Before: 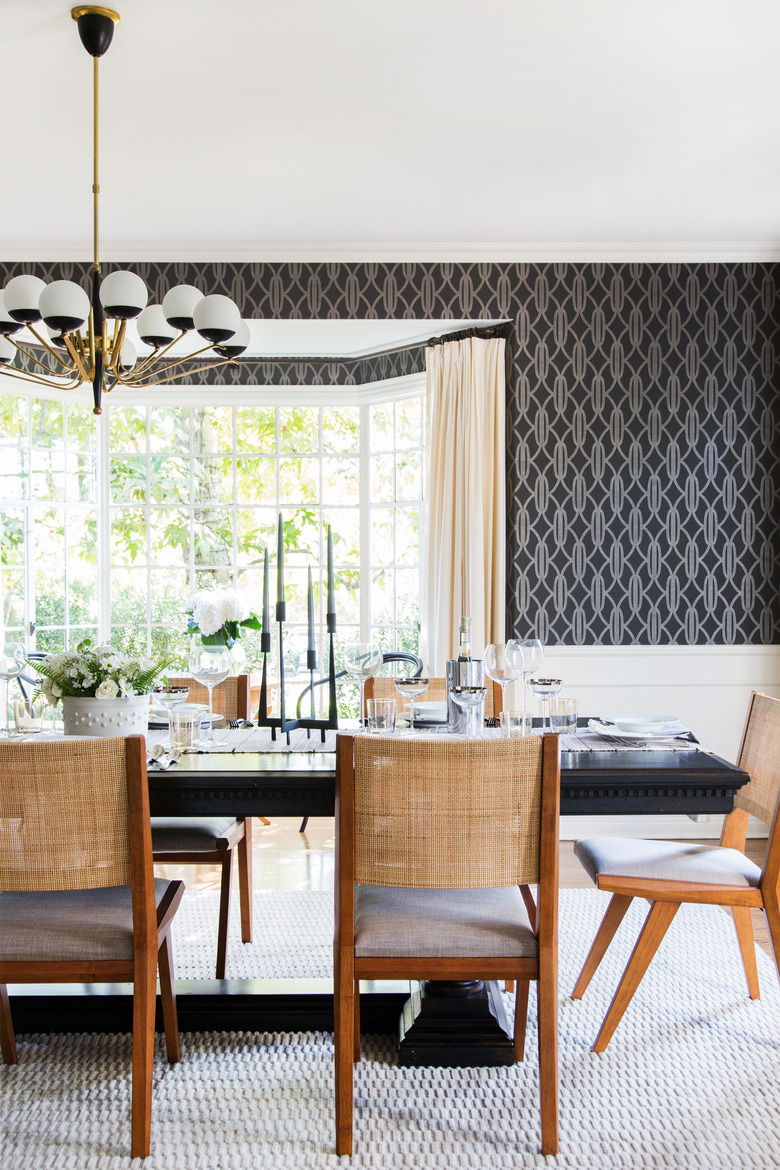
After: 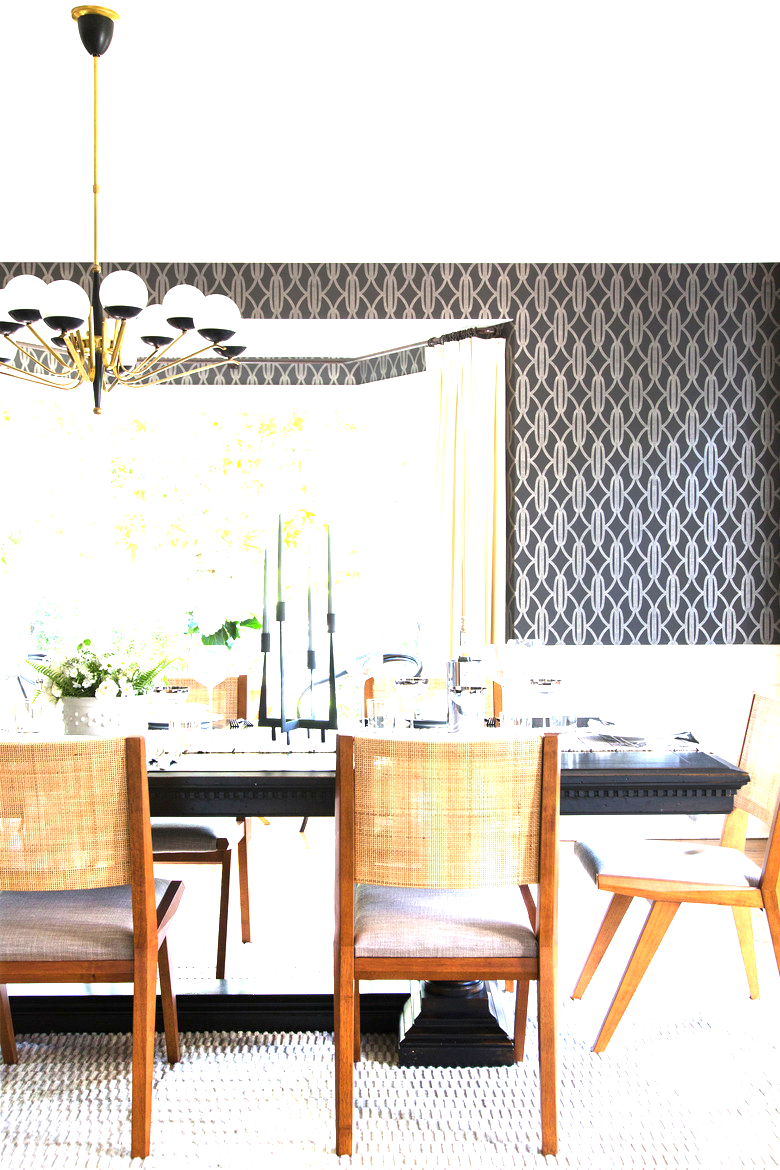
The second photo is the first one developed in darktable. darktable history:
exposure: black level correction 0, exposure 1.481 EV, compensate highlight preservation false
